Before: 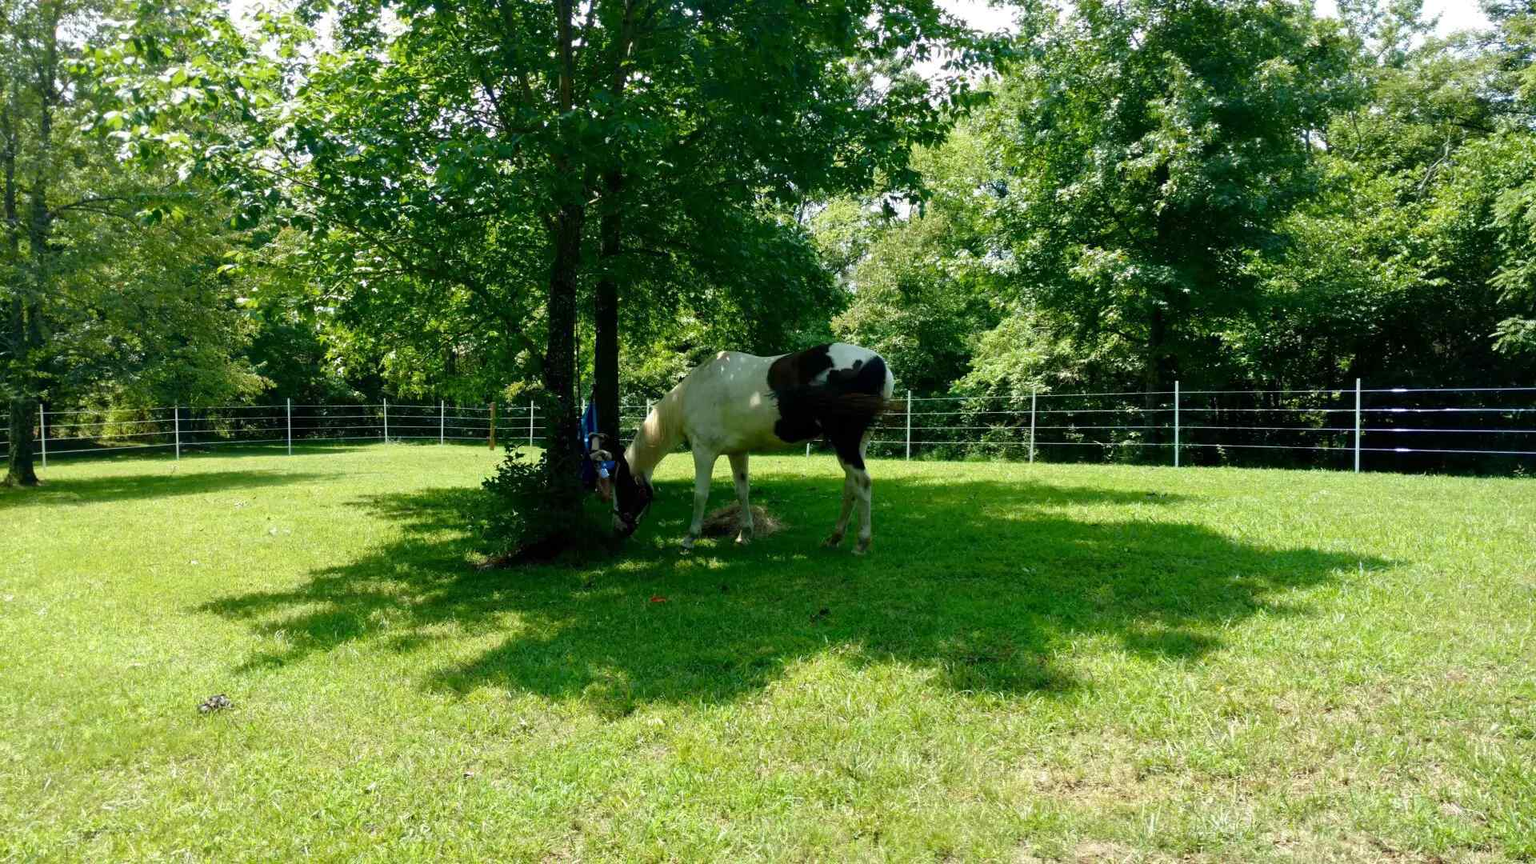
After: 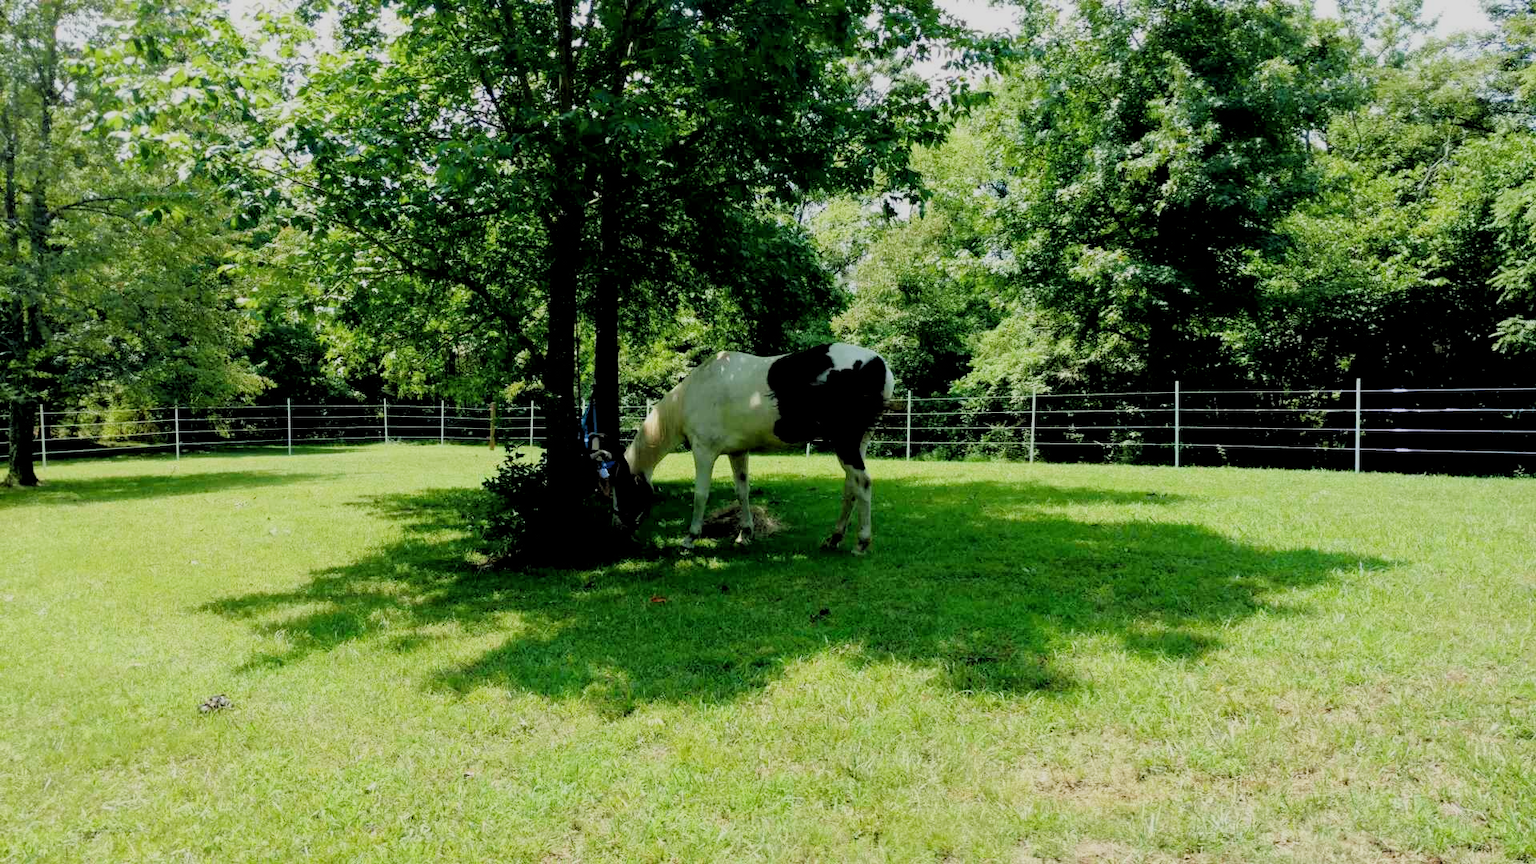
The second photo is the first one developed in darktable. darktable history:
rgb levels: levels [[0.013, 0.434, 0.89], [0, 0.5, 1], [0, 0.5, 1]]
filmic rgb: black relative exposure -7.65 EV, white relative exposure 4.56 EV, hardness 3.61
